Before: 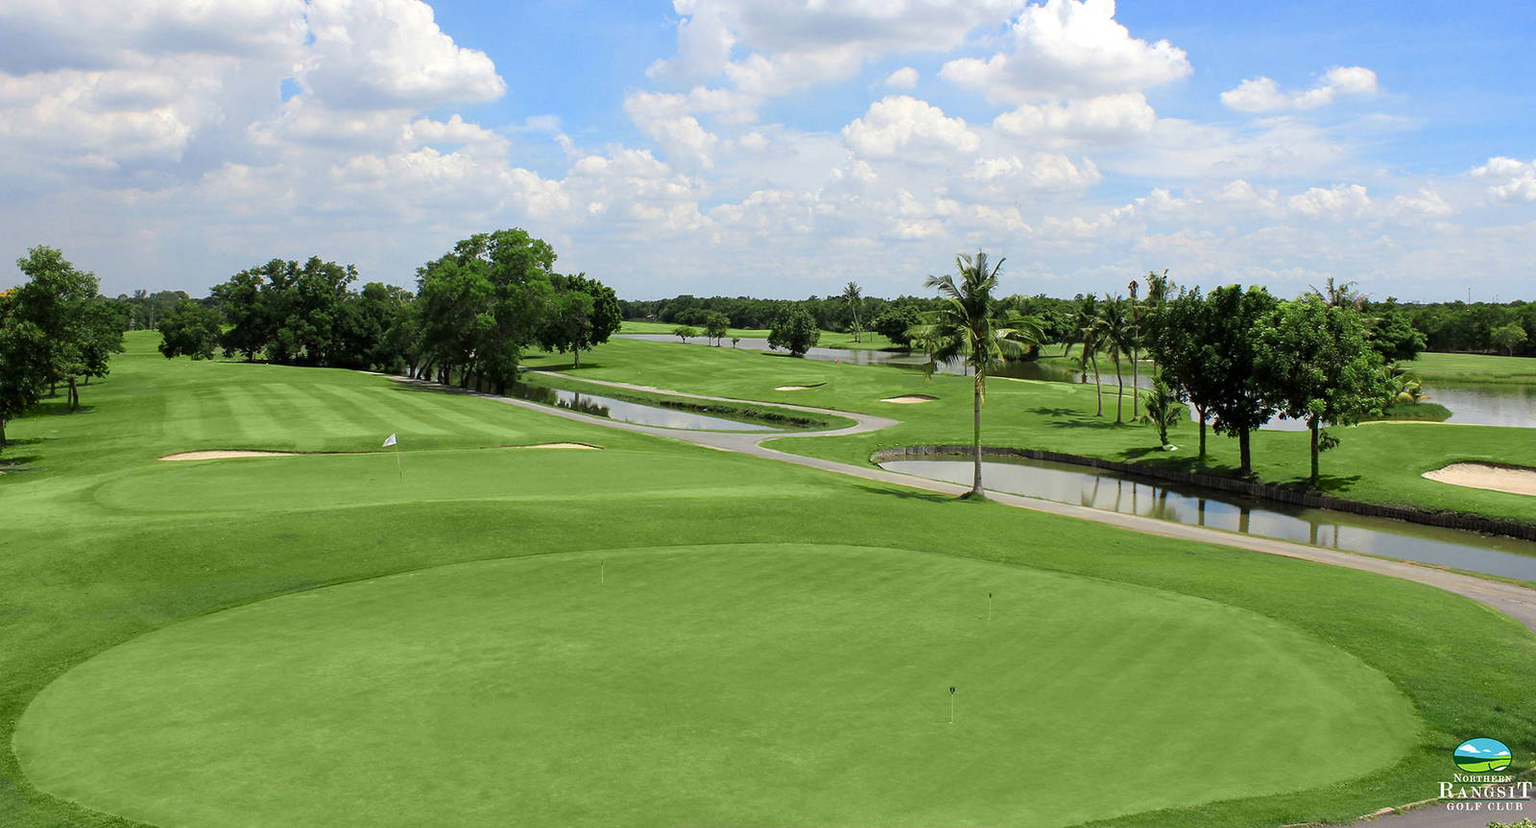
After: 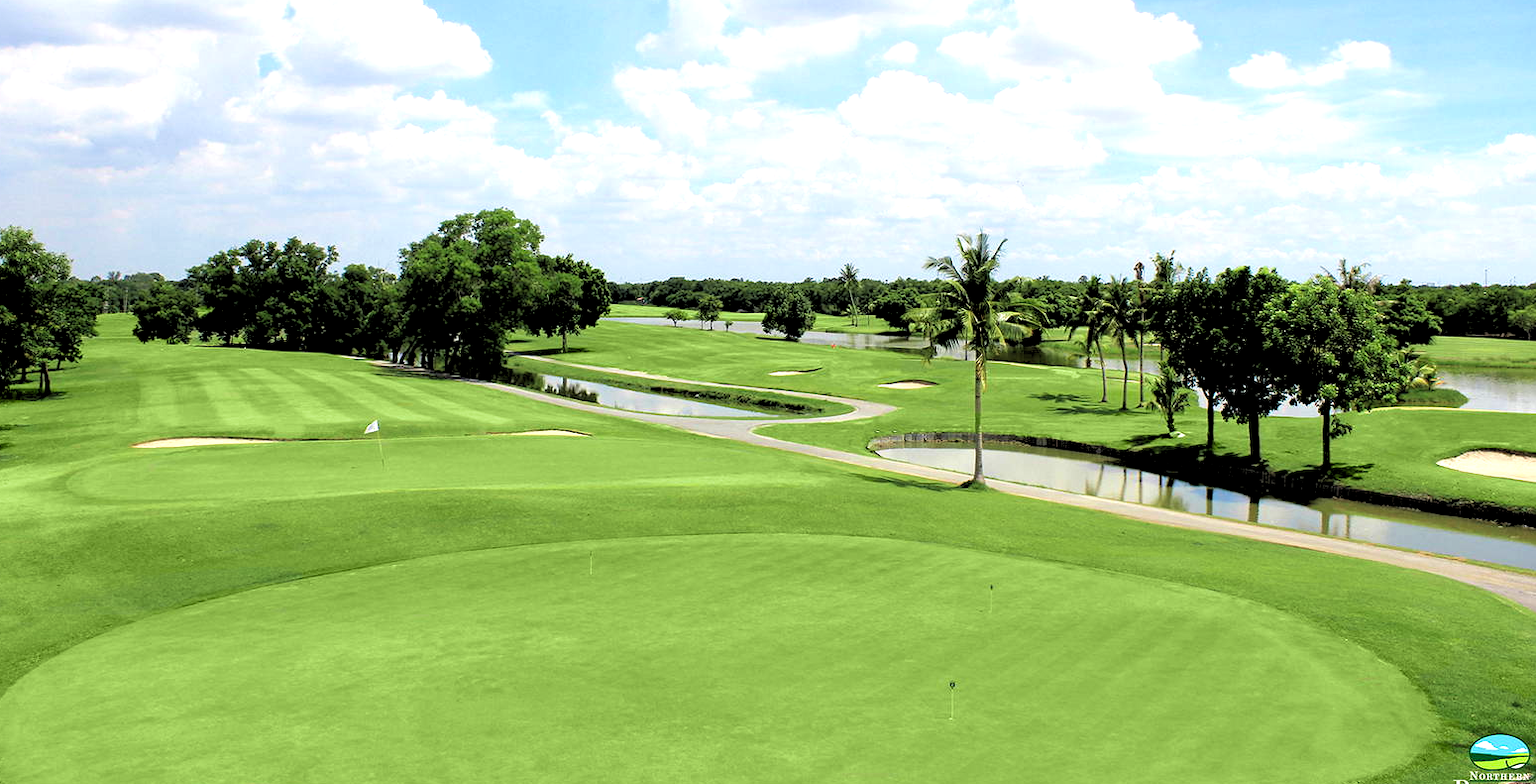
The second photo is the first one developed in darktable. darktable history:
crop: left 1.964%, top 3.251%, right 1.122%, bottom 4.933%
velvia: on, module defaults
rgb levels: levels [[0.029, 0.461, 0.922], [0, 0.5, 1], [0, 0.5, 1]]
exposure: exposure 0.507 EV, compensate highlight preservation false
